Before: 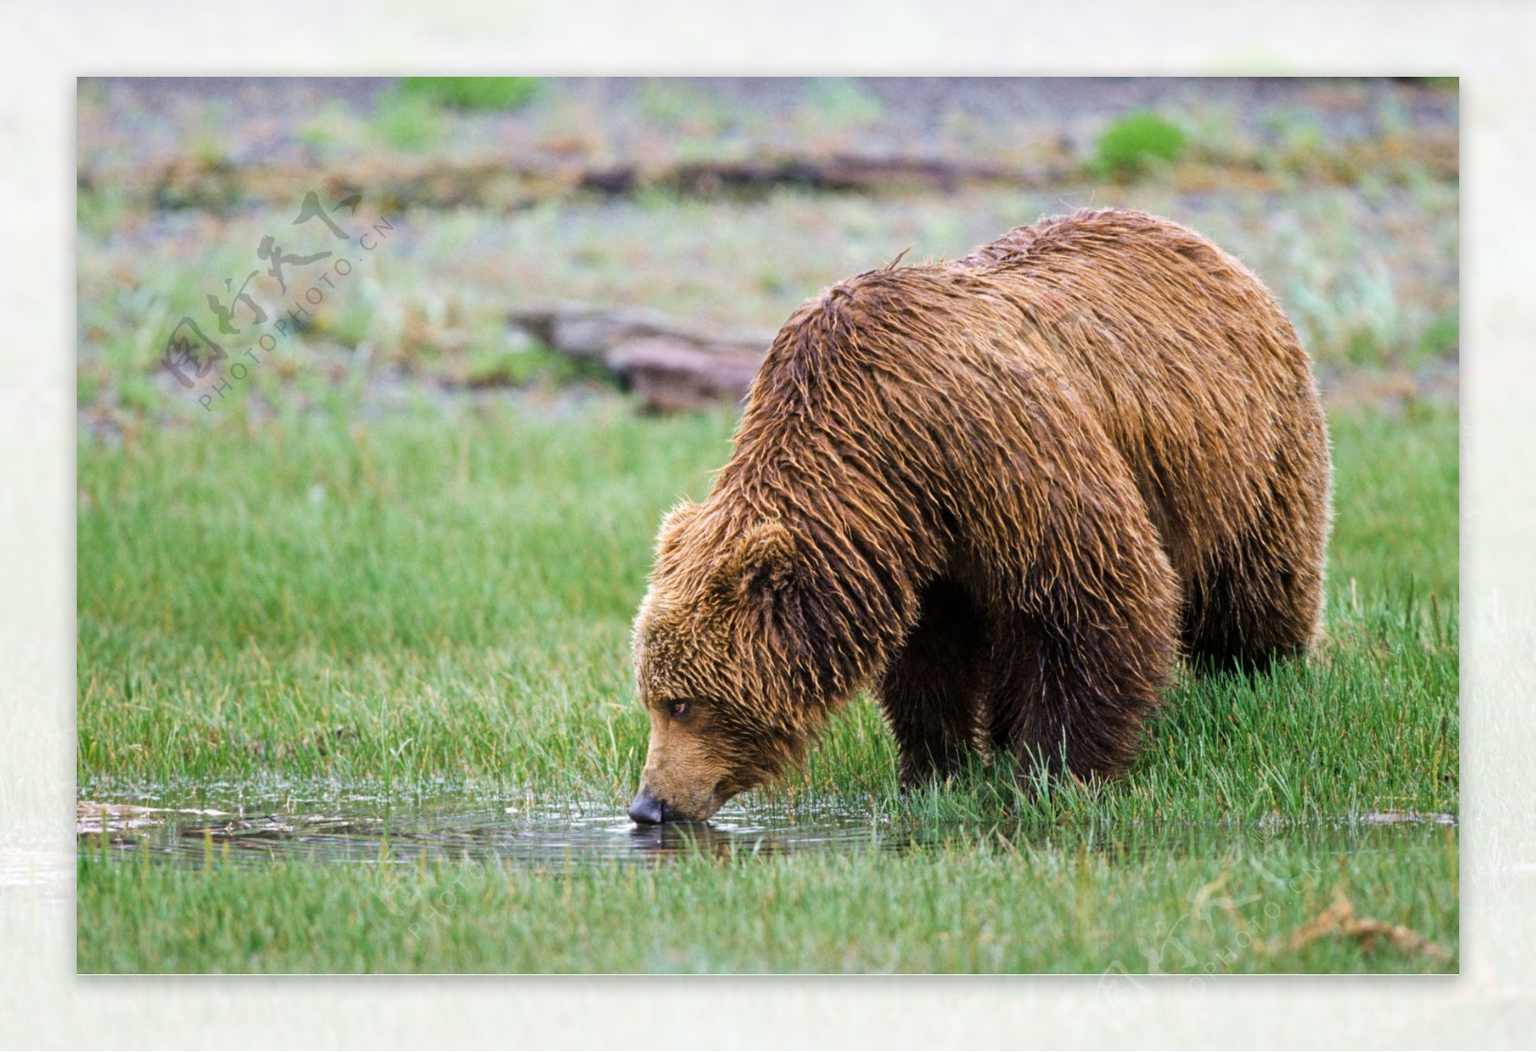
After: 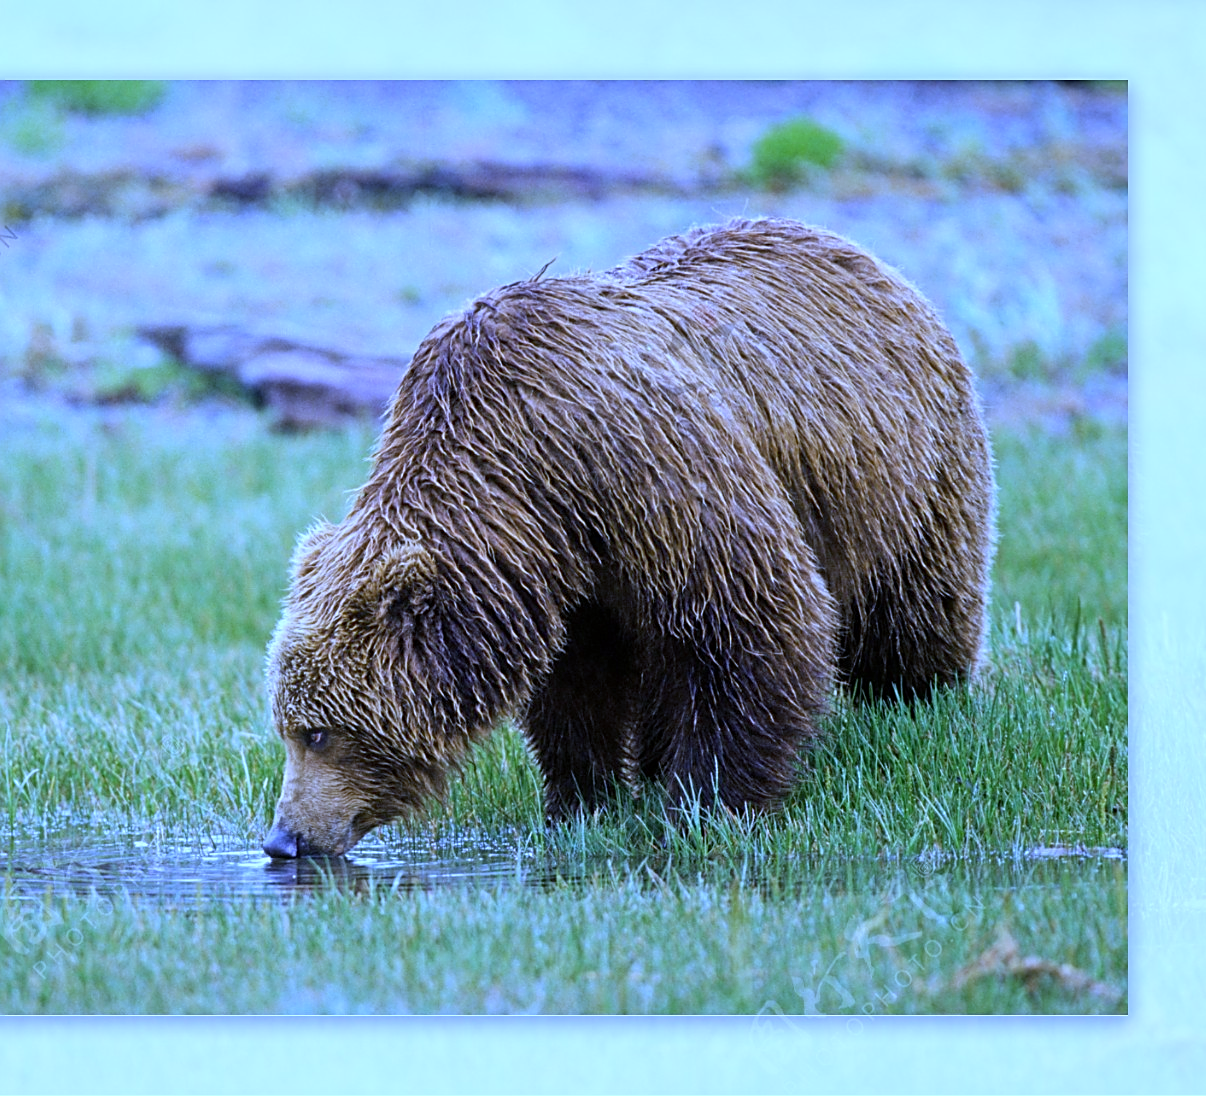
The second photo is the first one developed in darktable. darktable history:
white balance: red 0.766, blue 1.537
crop and rotate: left 24.6%
sharpen: on, module defaults
